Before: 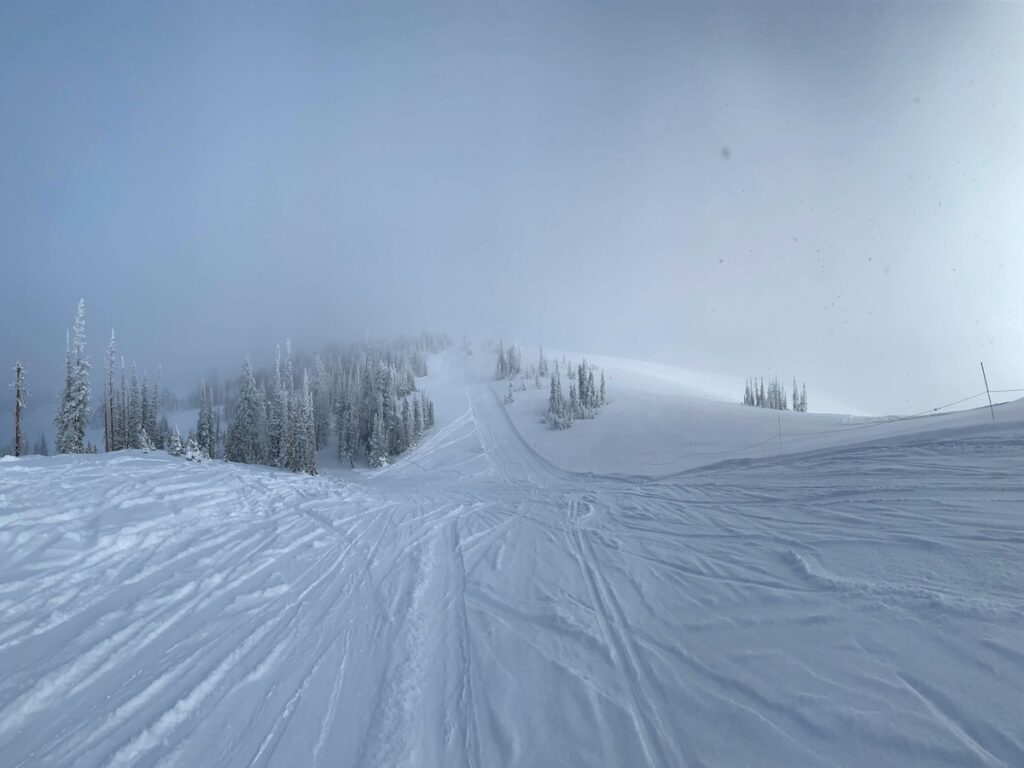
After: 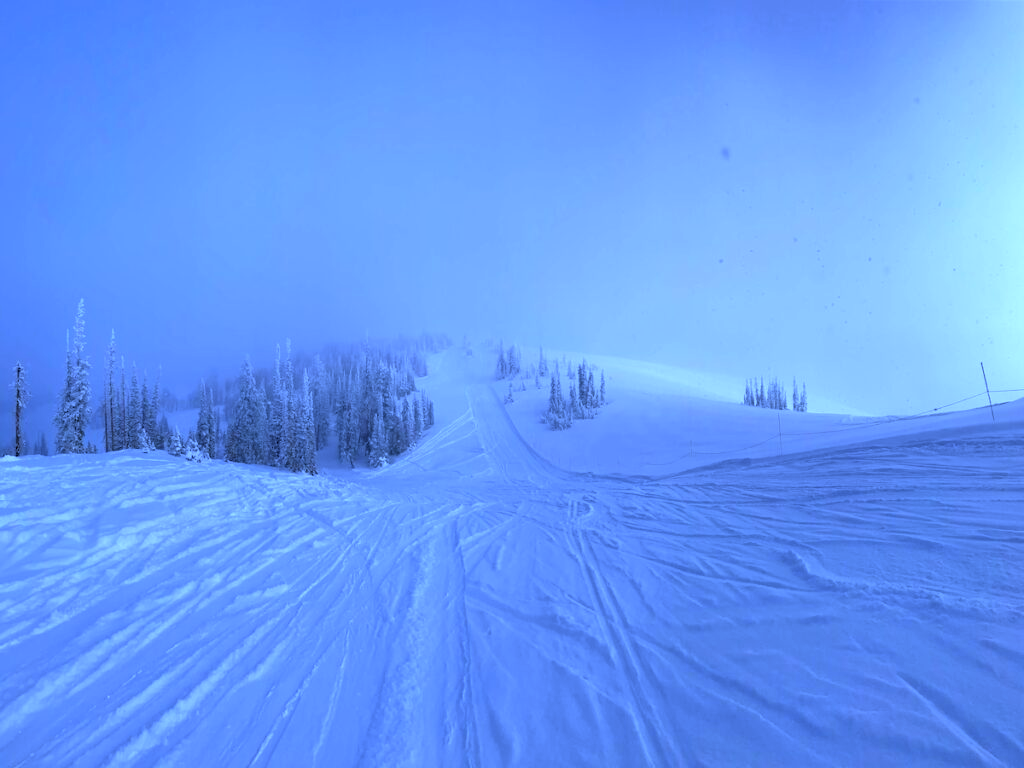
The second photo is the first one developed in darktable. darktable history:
white balance: red 0.766, blue 1.537
haze removal: compatibility mode true, adaptive false
